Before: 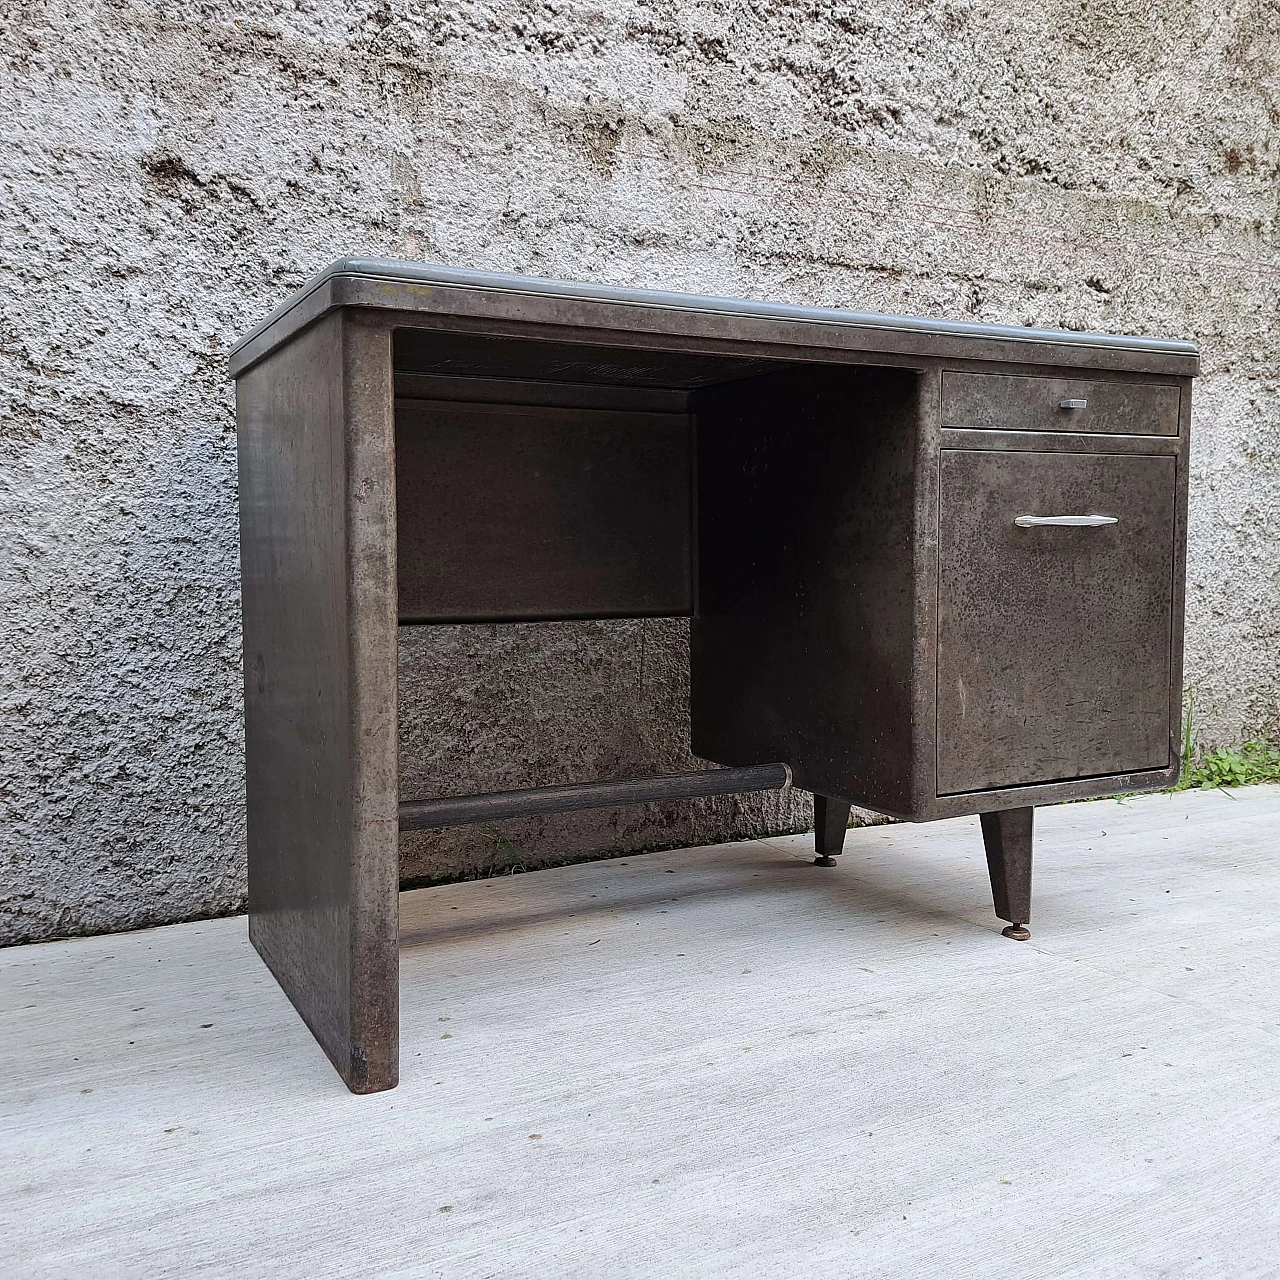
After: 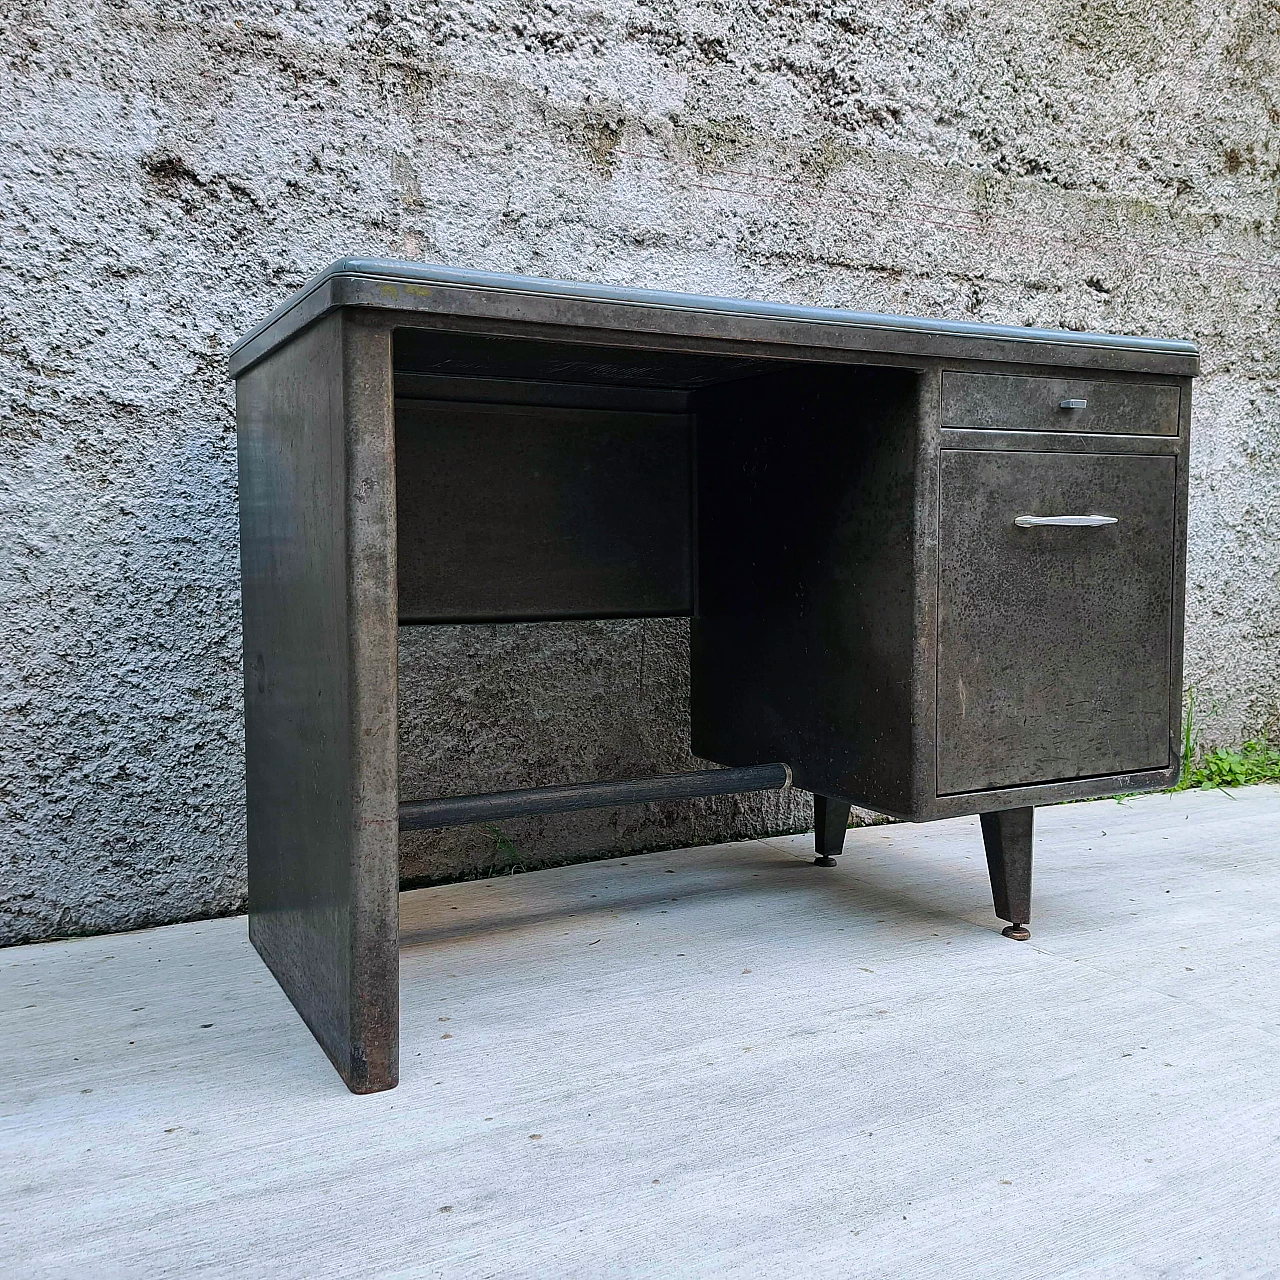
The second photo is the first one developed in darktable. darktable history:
color balance rgb: shadows lift › chroma 0.993%, shadows lift › hue 112.47°, power › luminance -8.008%, power › chroma 1.125%, power › hue 217.82°, linear chroma grading › global chroma 6.478%, perceptual saturation grading › global saturation 29.698%, global vibrance 20%
